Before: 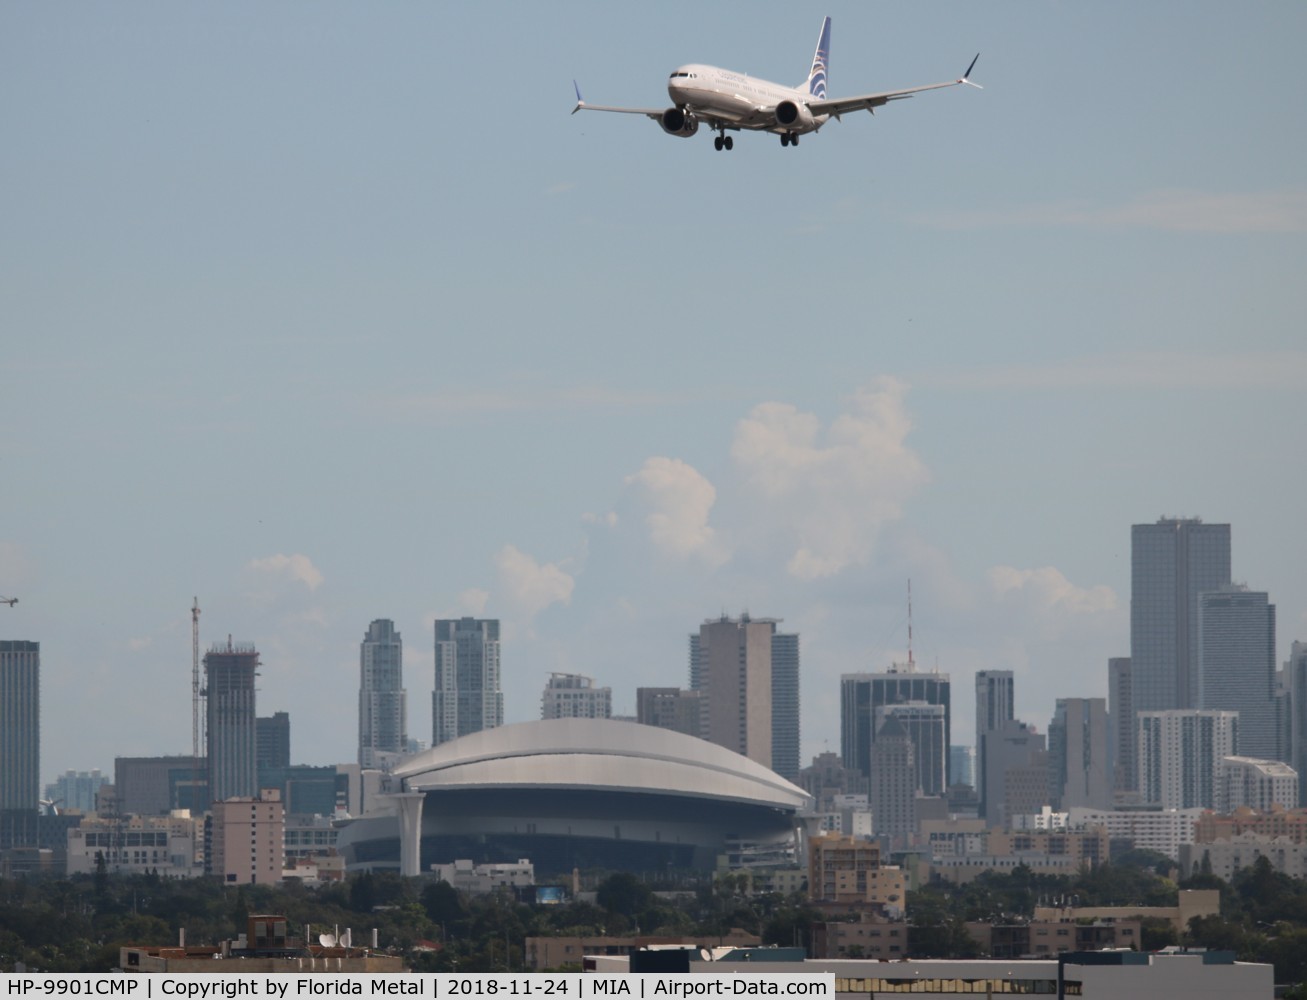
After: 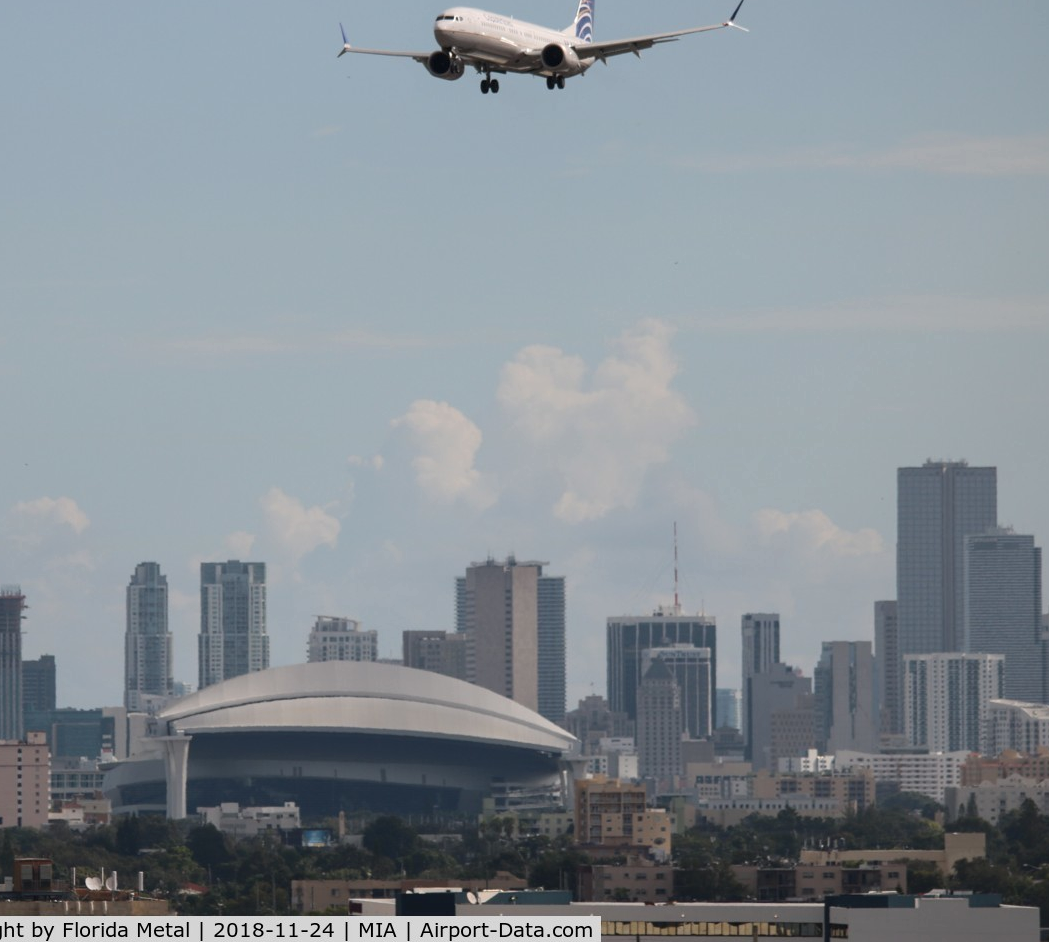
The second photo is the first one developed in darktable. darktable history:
crop and rotate: left 17.959%, top 5.771%, right 1.742%
local contrast: highlights 100%, shadows 100%, detail 120%, midtone range 0.2
